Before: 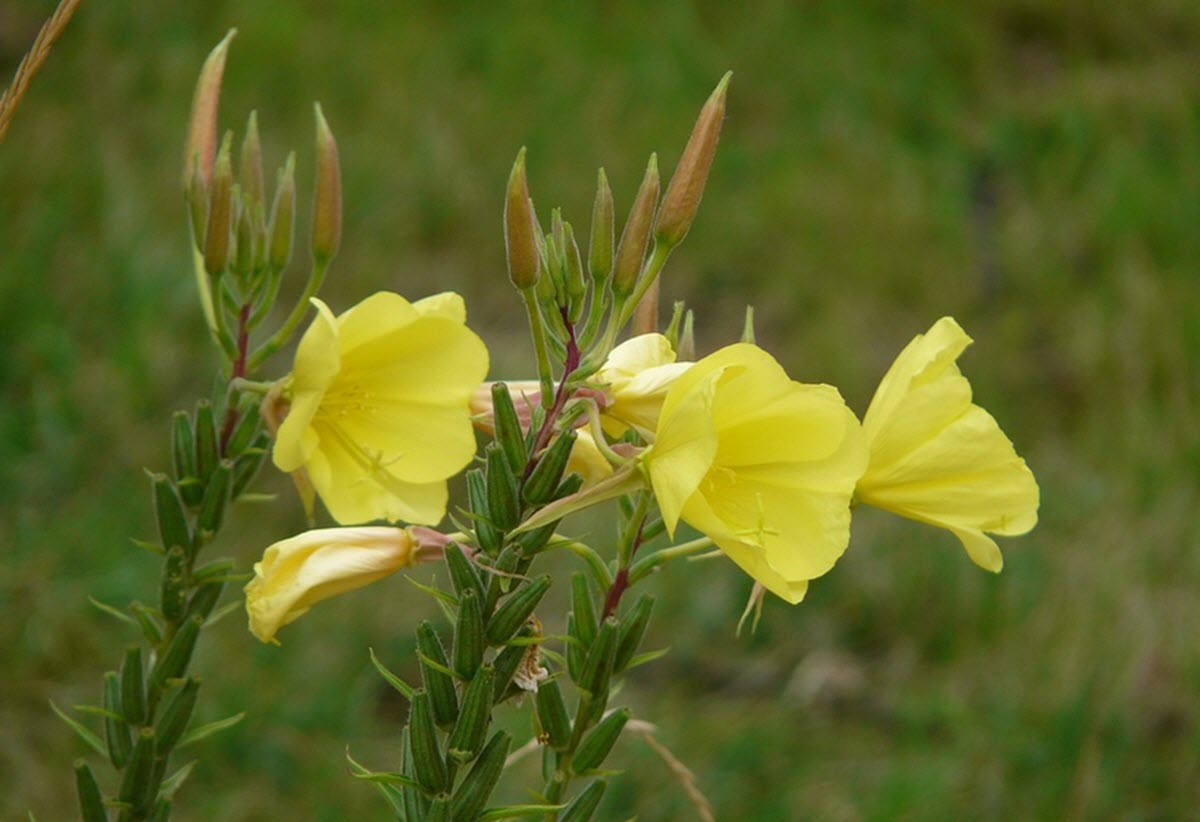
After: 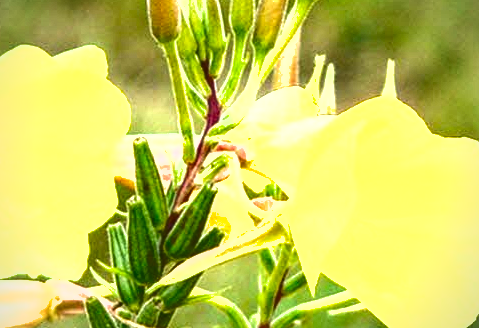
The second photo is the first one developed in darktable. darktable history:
crop: left 30%, top 30%, right 30%, bottom 30%
shadows and highlights: shadows 40, highlights -54, highlights color adjustment 46%, low approximation 0.01, soften with gaussian
local contrast: on, module defaults
exposure: exposure 2.25 EV, compensate highlight preservation false
vignetting: fall-off radius 81.94%
